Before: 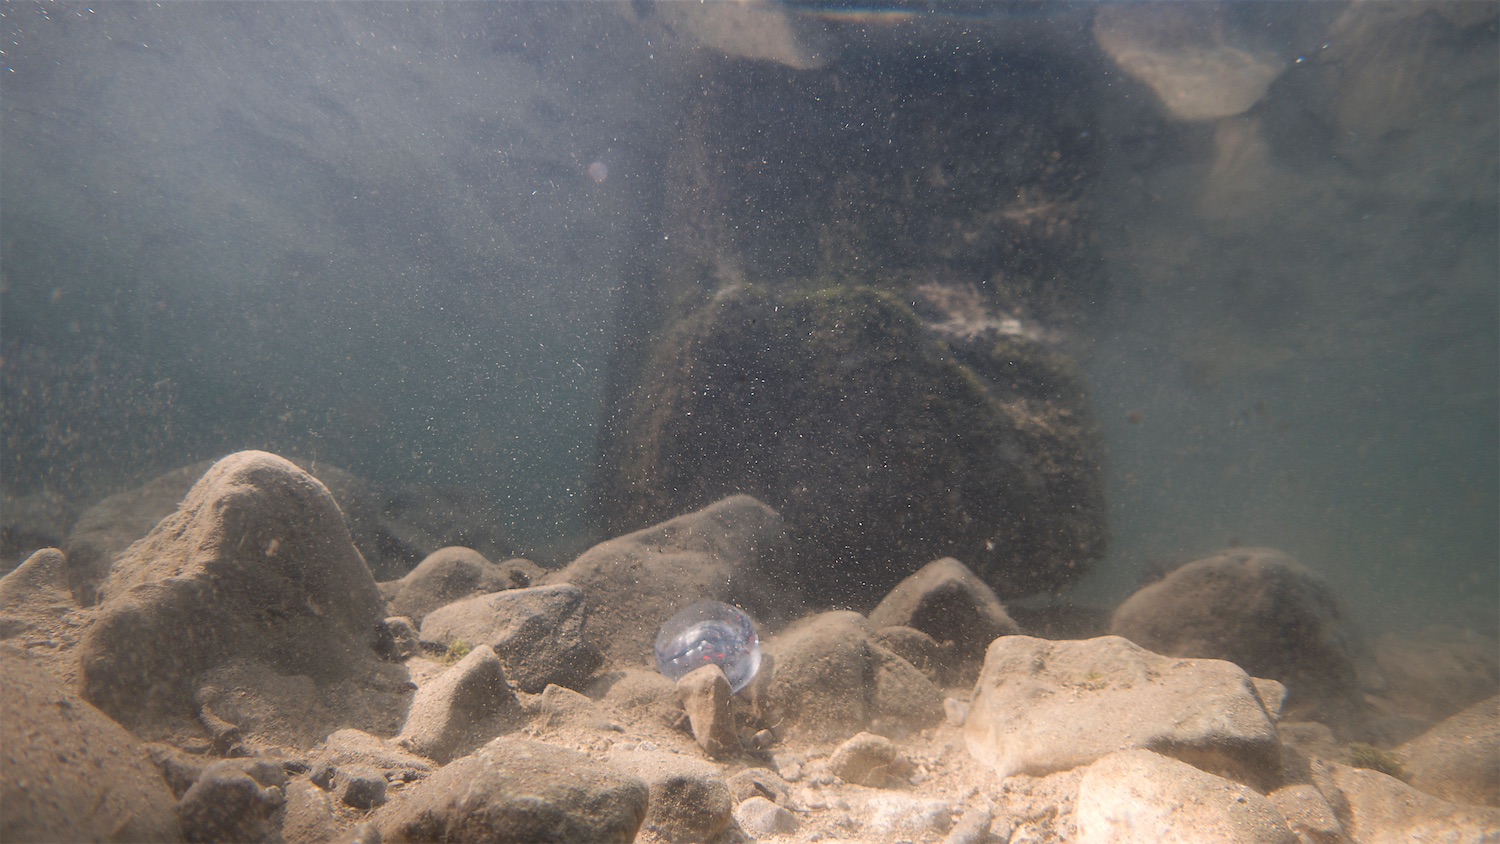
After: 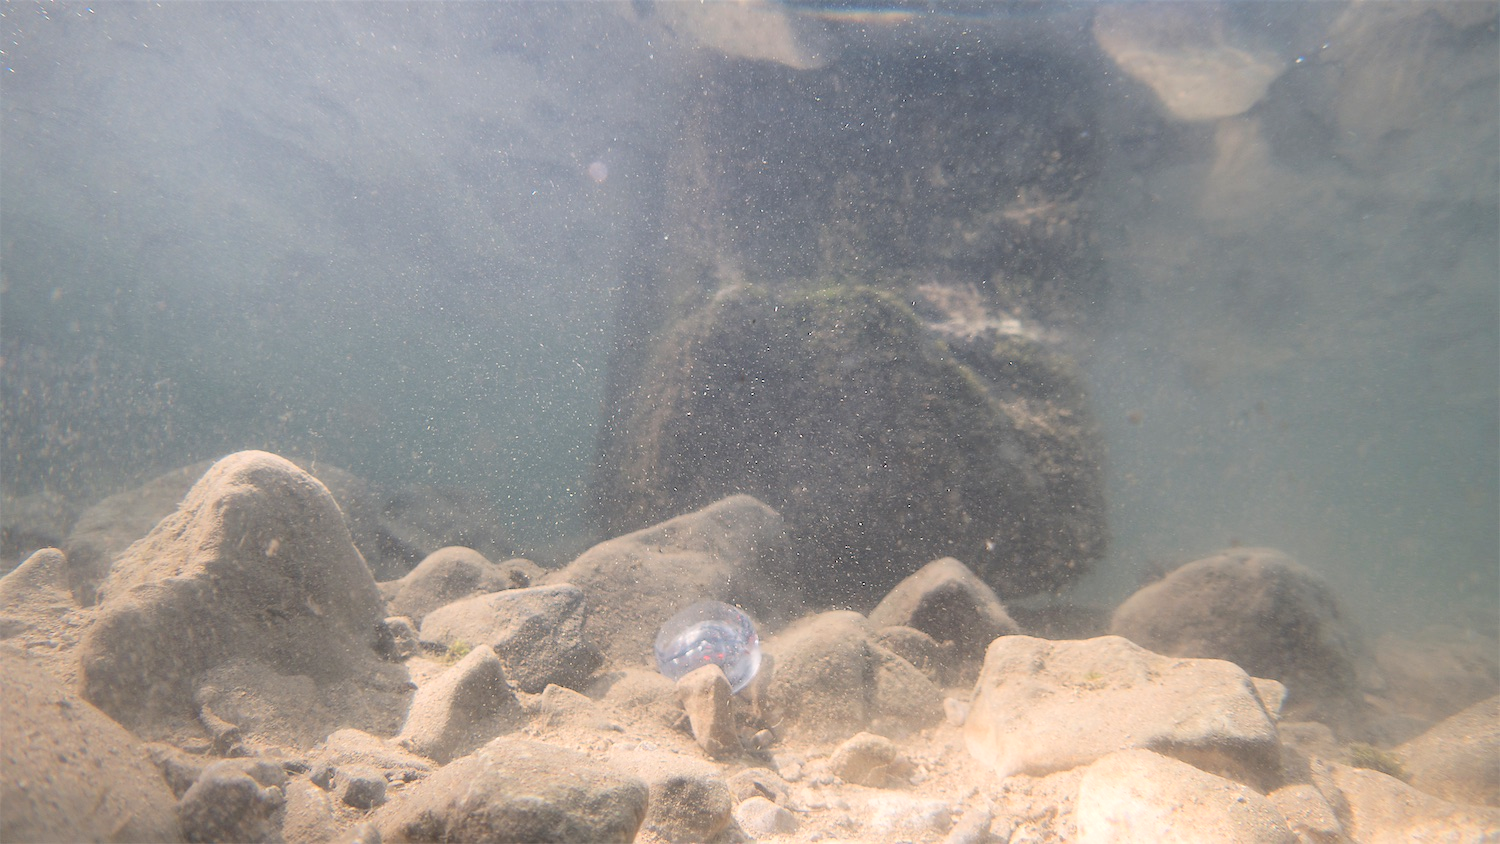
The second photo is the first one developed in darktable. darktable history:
global tonemap: drago (0.7, 100)
contrast equalizer: octaves 7, y [[0.6 ×6], [0.55 ×6], [0 ×6], [0 ×6], [0 ×6]], mix 0.15
